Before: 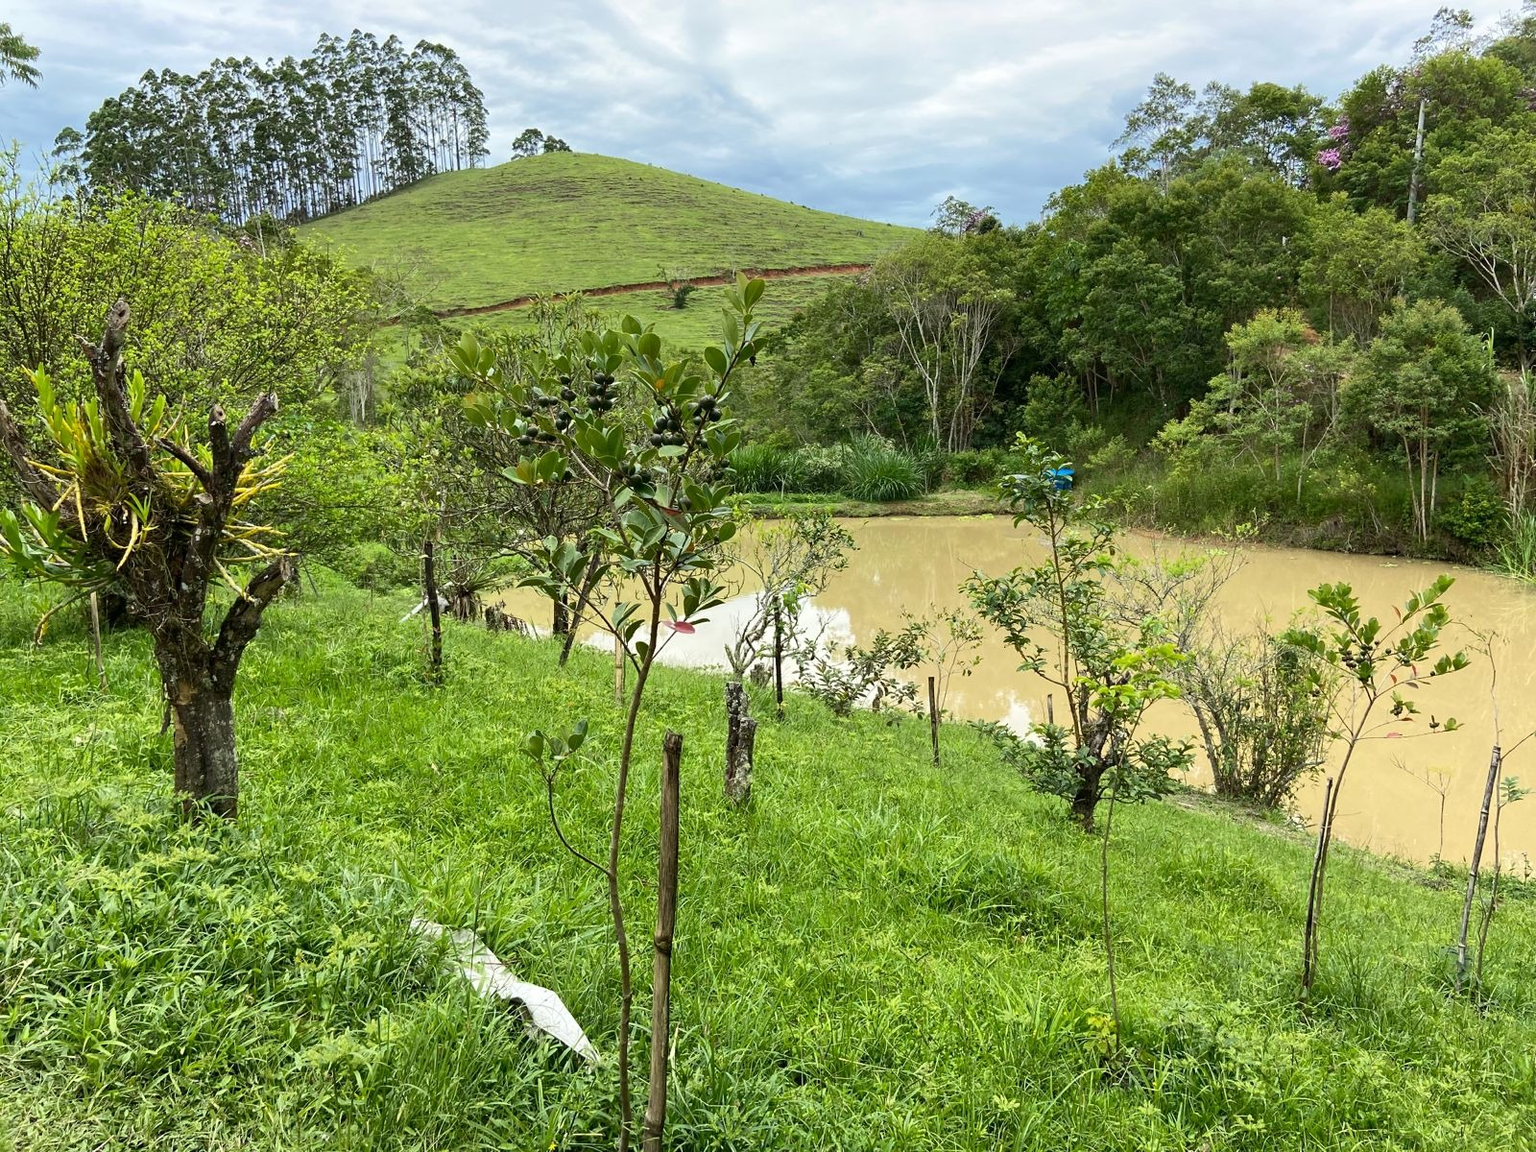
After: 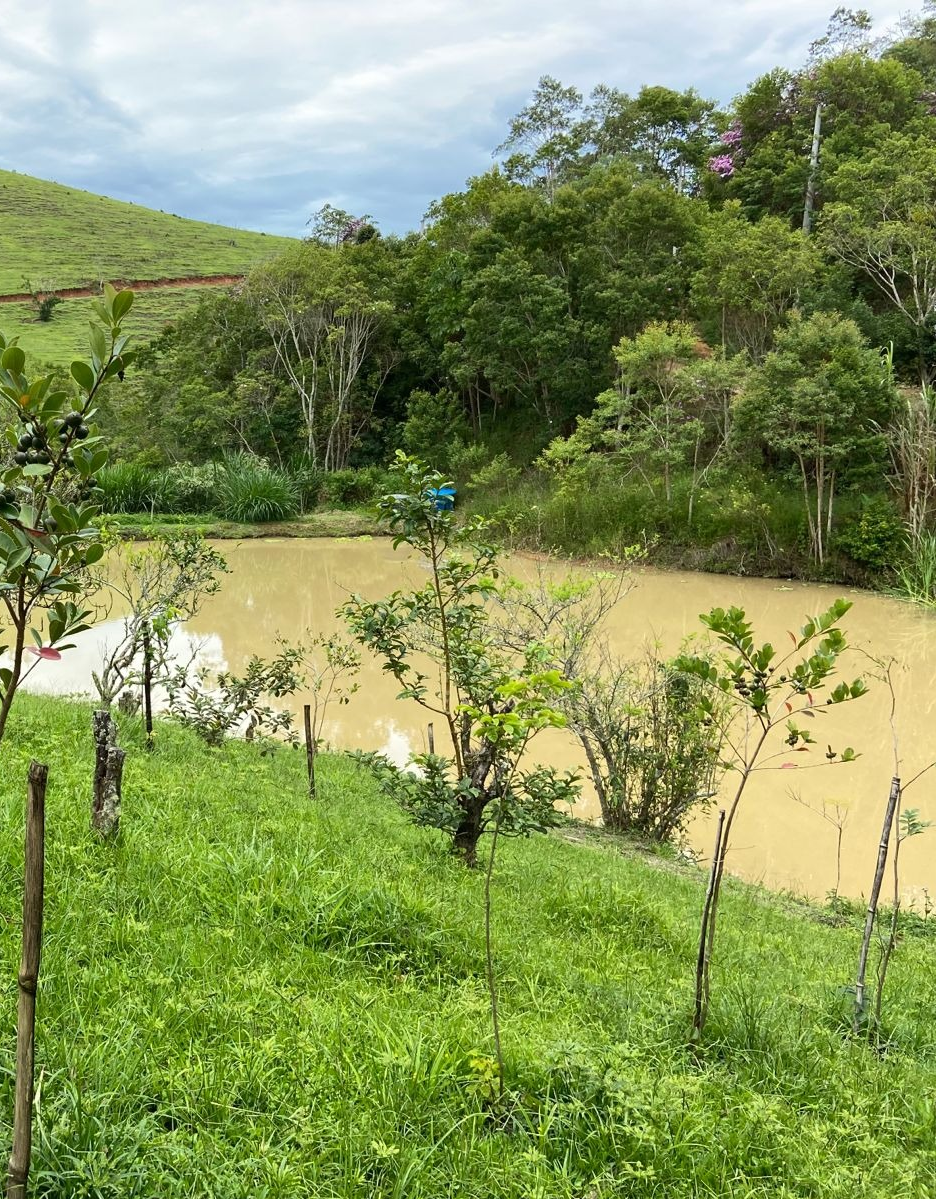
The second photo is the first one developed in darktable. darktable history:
crop: left 41.484%
